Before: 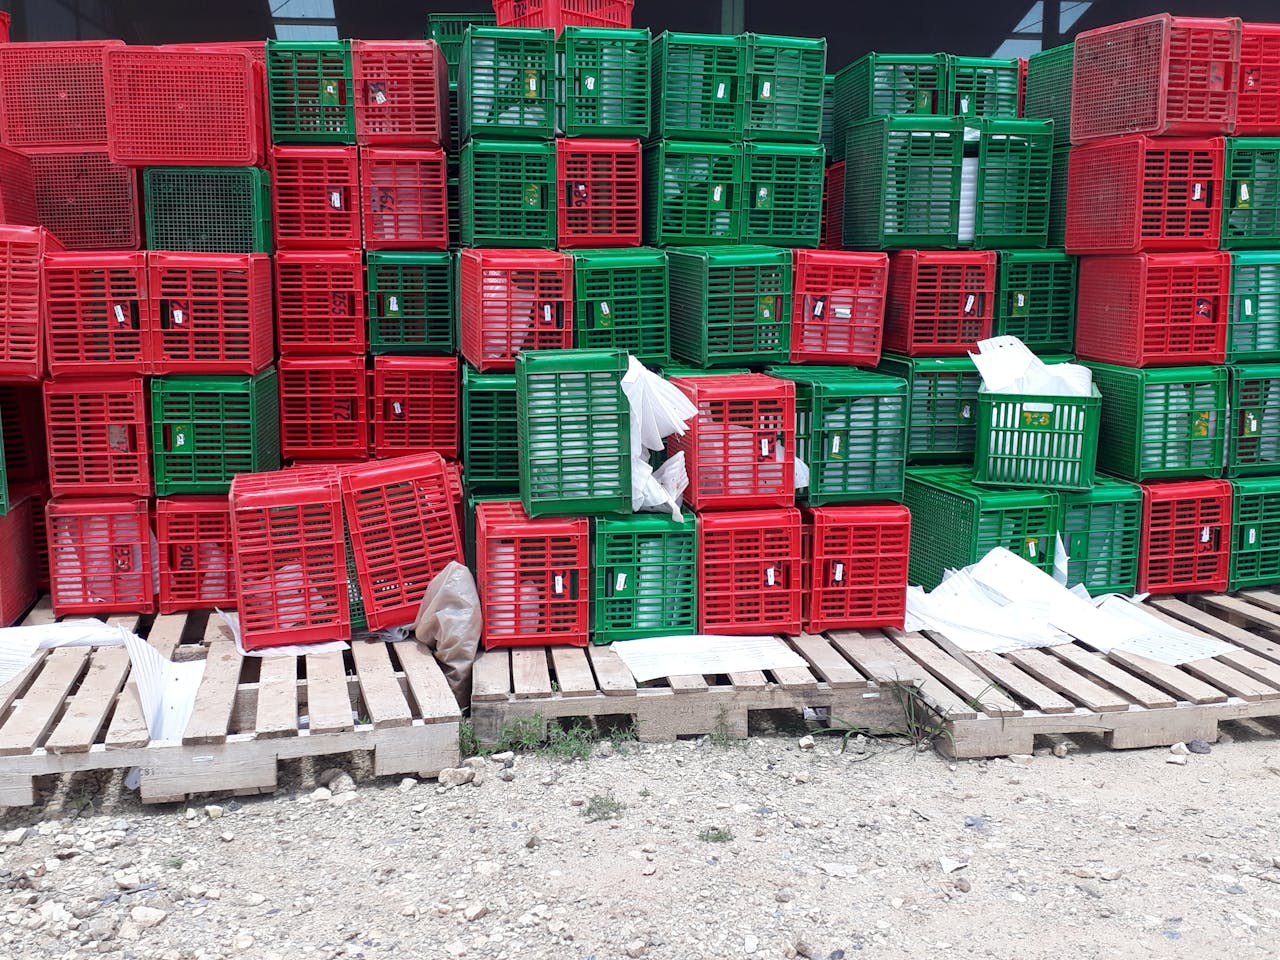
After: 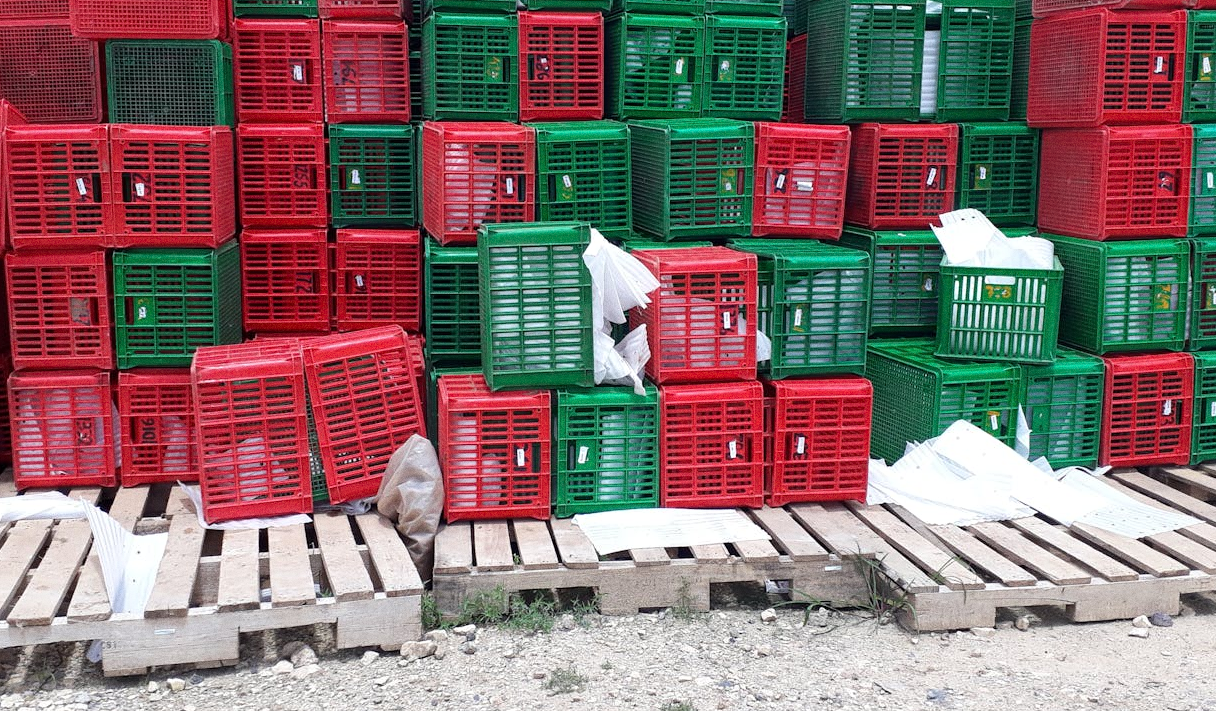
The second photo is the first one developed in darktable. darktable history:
tone equalizer: on, module defaults
crop and rotate: left 2.991%, top 13.302%, right 1.981%, bottom 12.636%
grain: coarseness 0.09 ISO
rotate and perspective: crop left 0, crop top 0
